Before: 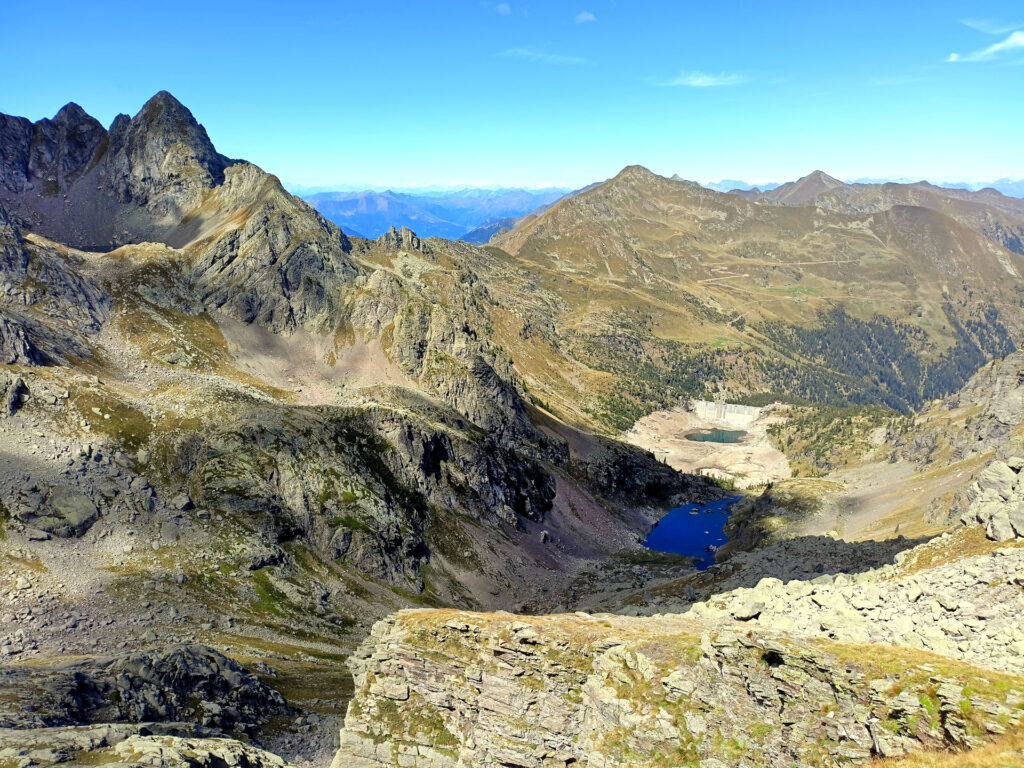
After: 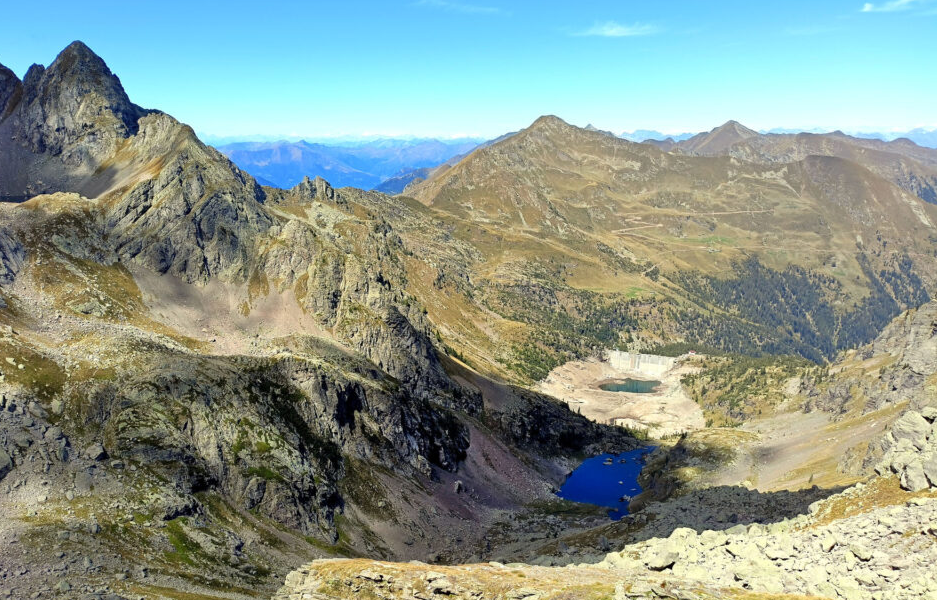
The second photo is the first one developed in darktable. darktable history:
crop: left 8.473%, top 6.558%, bottom 15.207%
